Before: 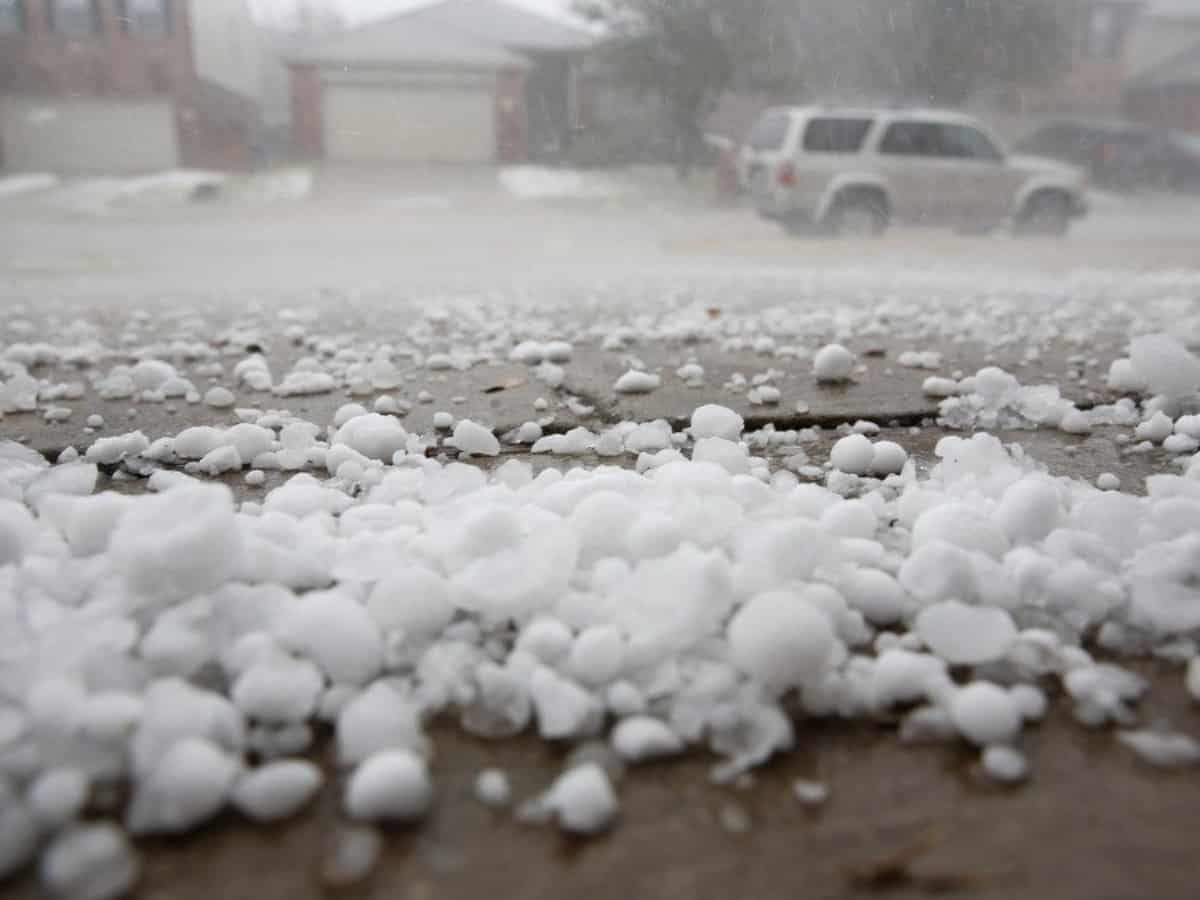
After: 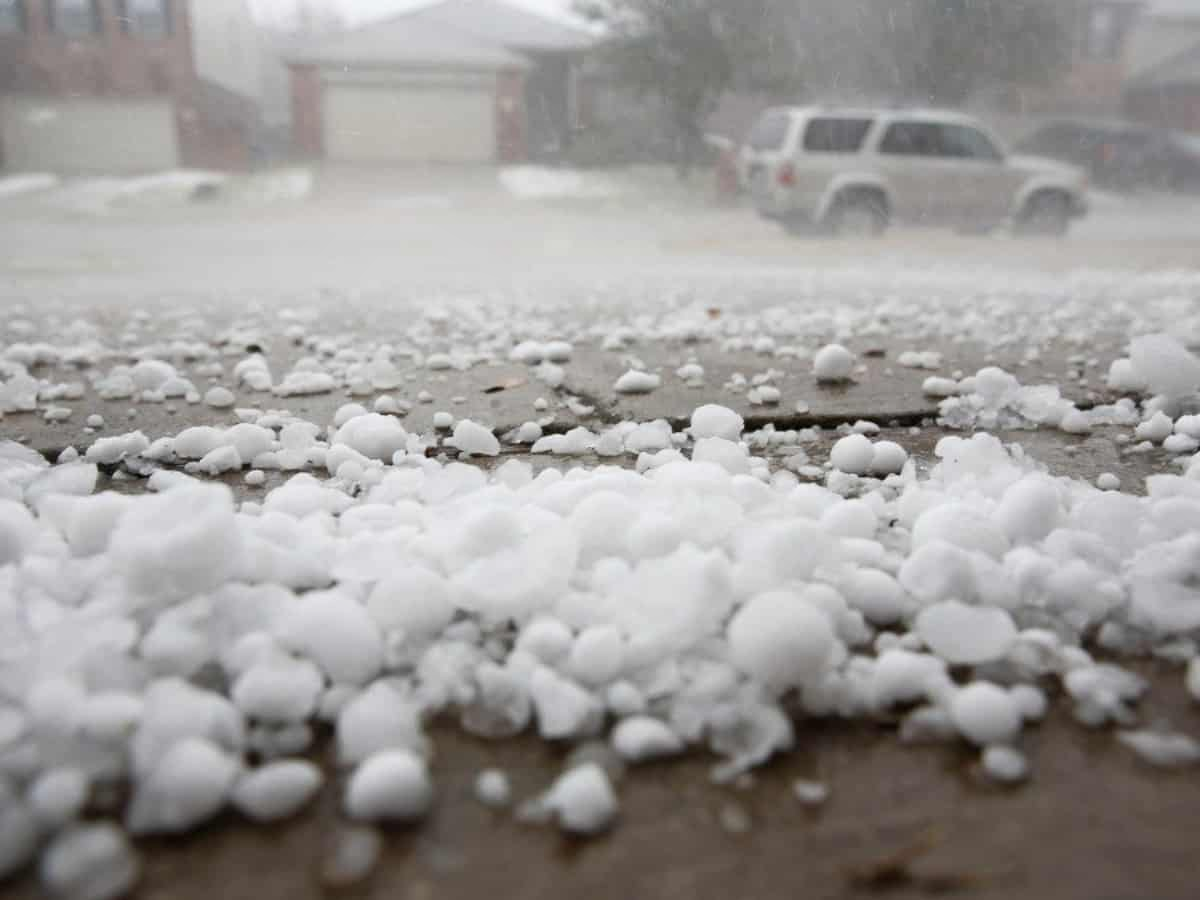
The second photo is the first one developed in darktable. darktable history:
shadows and highlights: shadows 0, highlights 40
